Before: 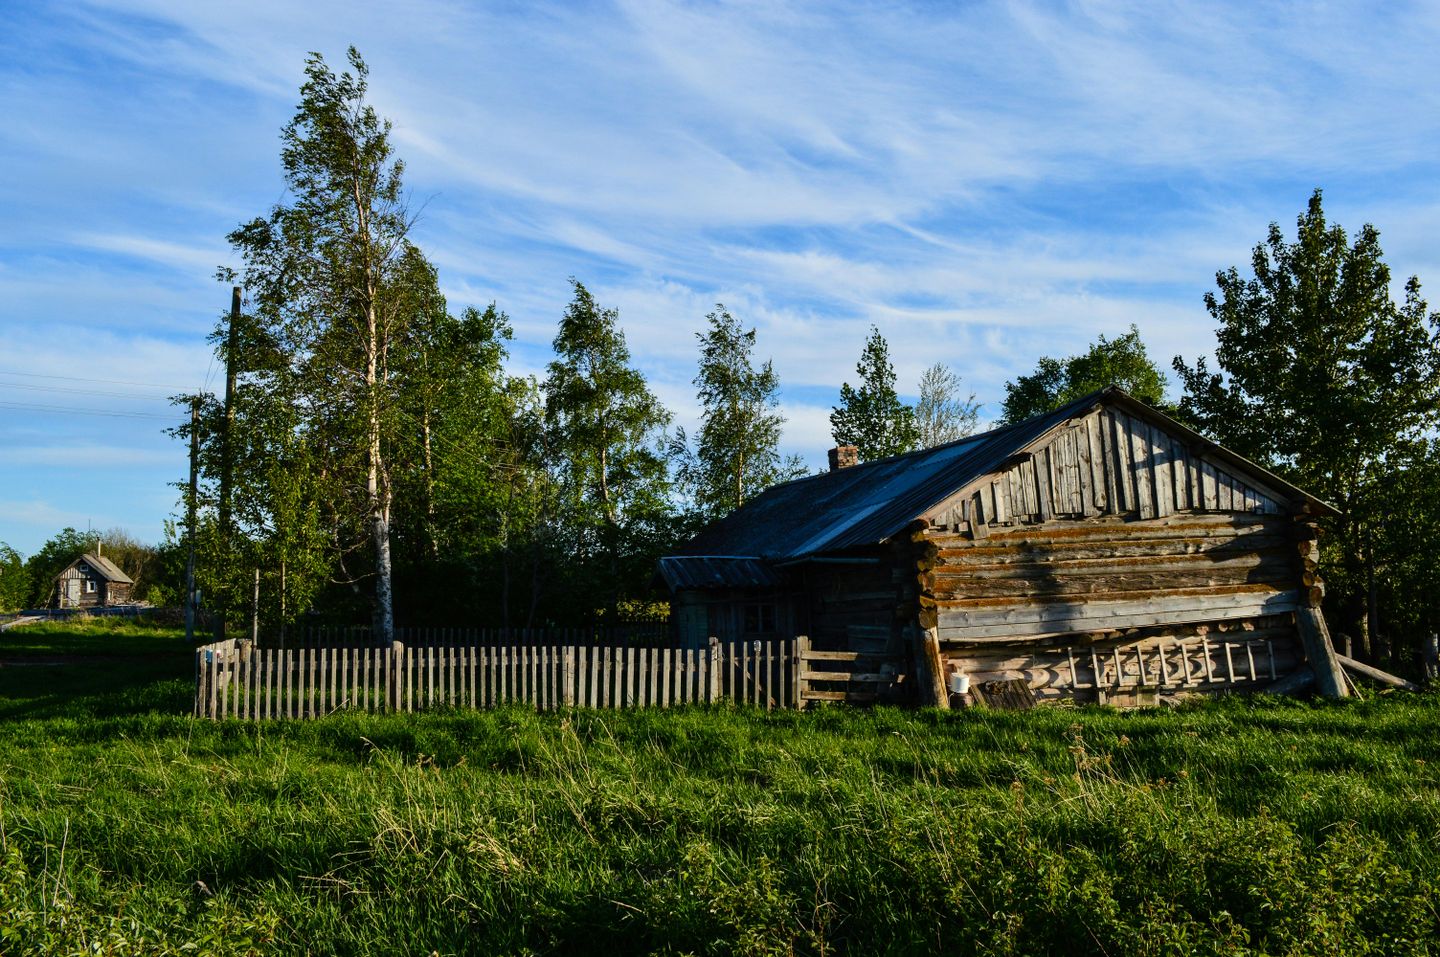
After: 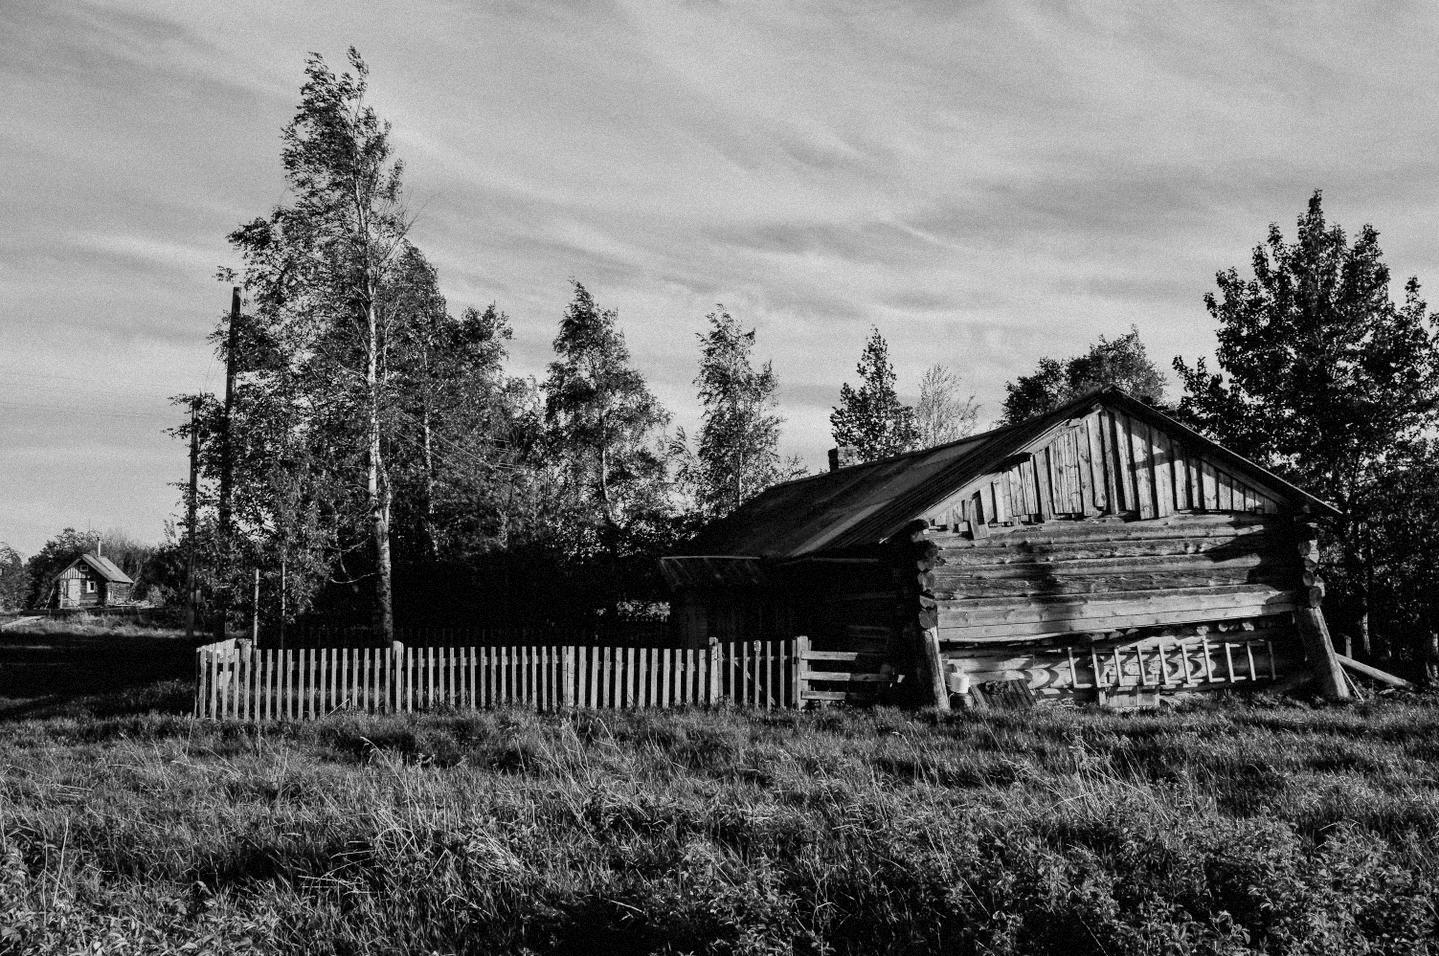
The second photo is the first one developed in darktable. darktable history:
color correction: highlights a* -0.137, highlights b* 0.137
grain: mid-tones bias 0%
filmic rgb: hardness 4.17, contrast 0.921
monochrome: a 16.01, b -2.65, highlights 0.52
exposure: exposure 0.507 EV, compensate highlight preservation false
